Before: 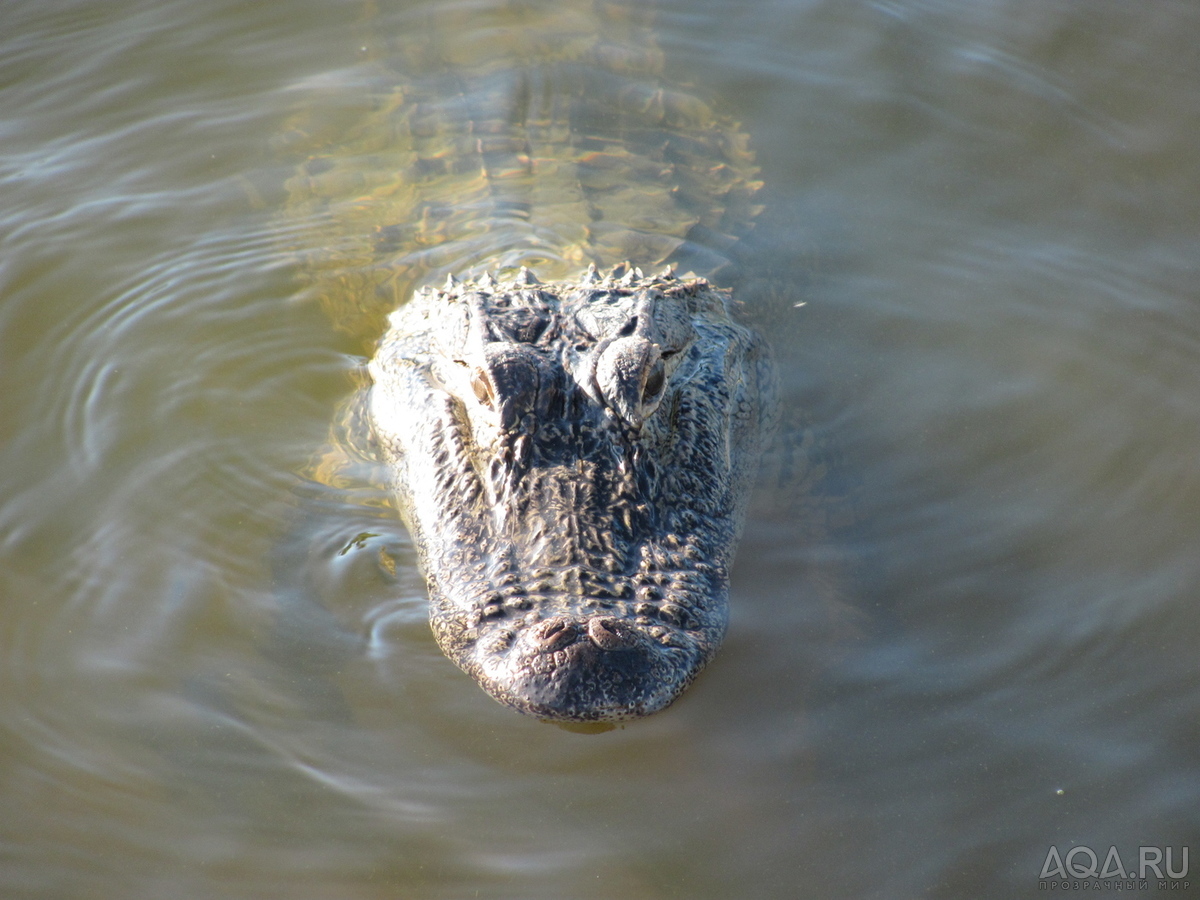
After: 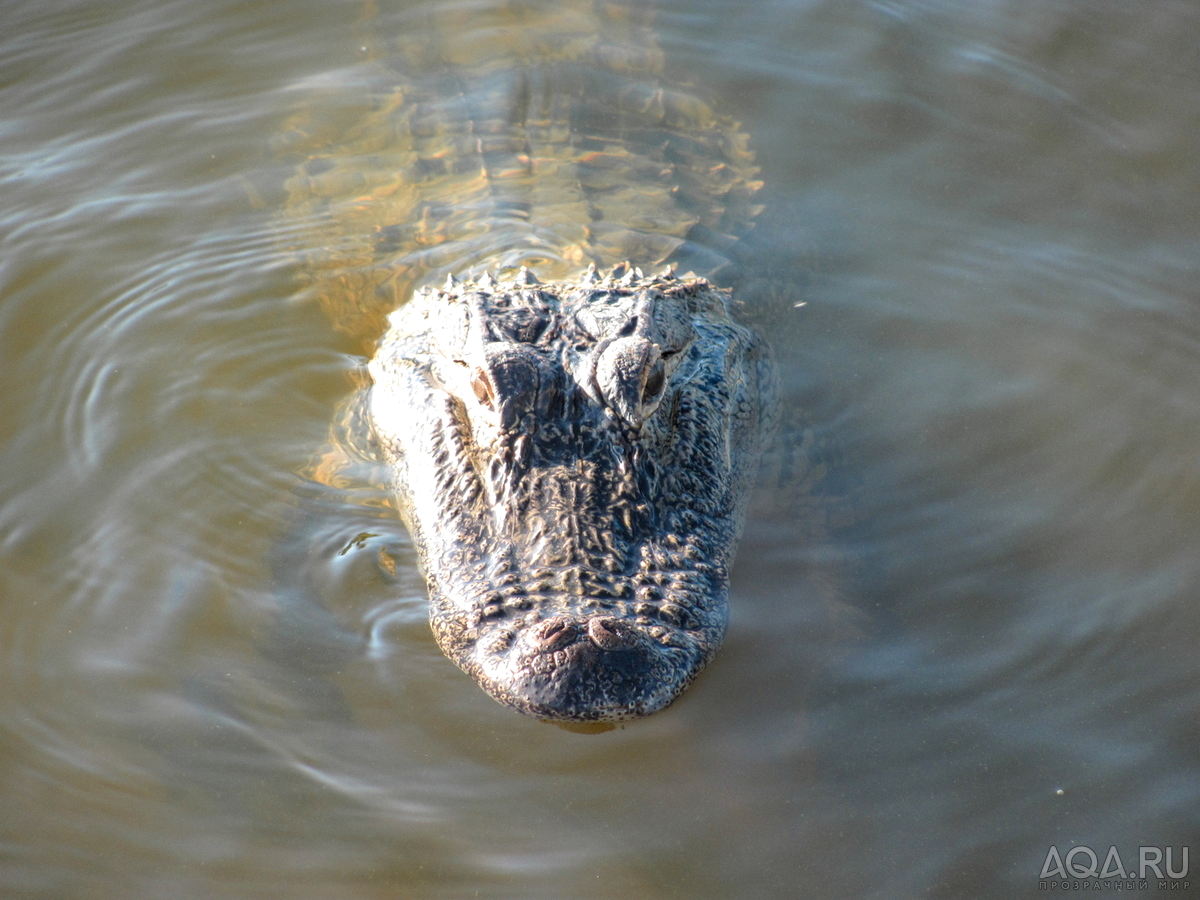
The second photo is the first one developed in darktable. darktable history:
local contrast: on, module defaults
color zones: curves: ch1 [(0.263, 0.53) (0.376, 0.287) (0.487, 0.512) (0.748, 0.547) (1, 0.513)]; ch2 [(0.262, 0.45) (0.751, 0.477)], mix 31.98%
